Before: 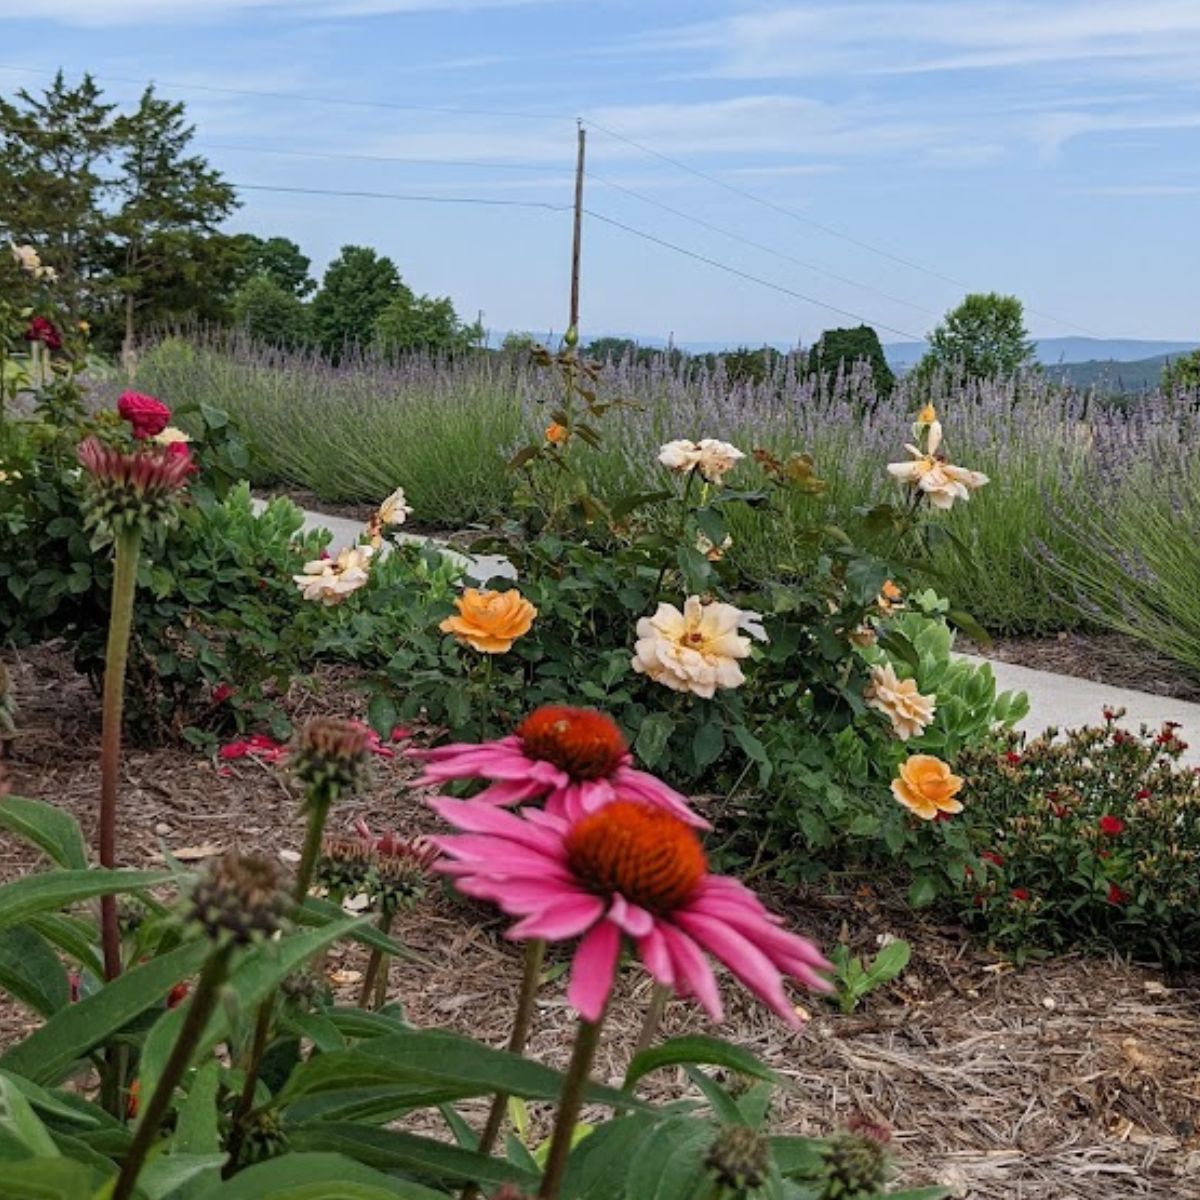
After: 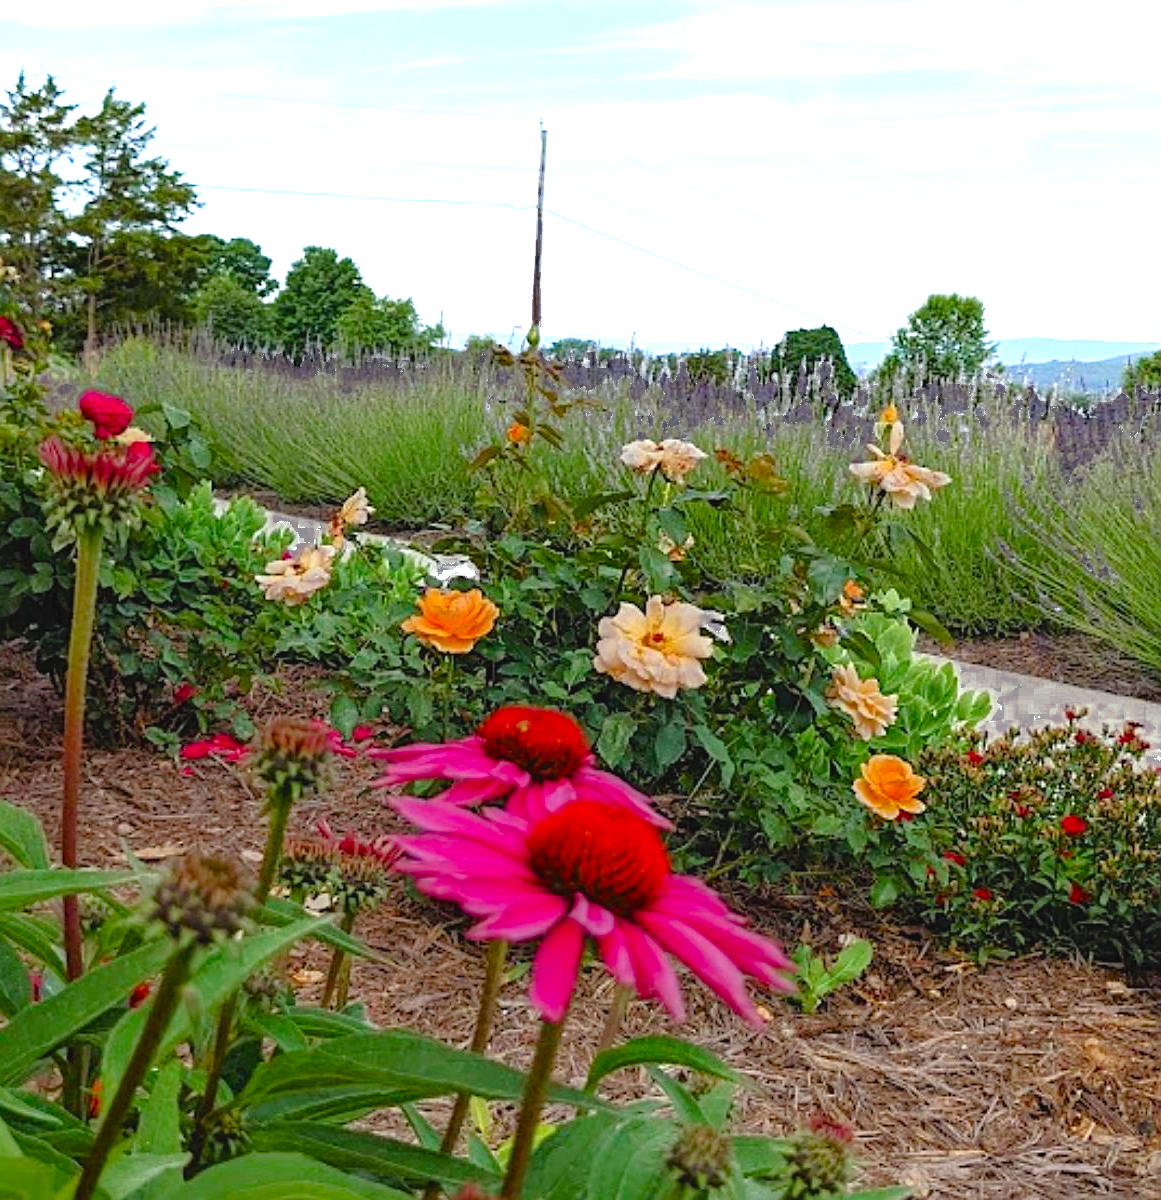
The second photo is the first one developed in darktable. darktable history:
crop and rotate: left 3.187%
sharpen: on, module defaults
contrast brightness saturation: contrast -0.095, brightness 0.051, saturation 0.08
tone equalizer: -8 EV -0.779 EV, -7 EV -0.724 EV, -6 EV -0.579 EV, -5 EV -0.374 EV, -3 EV 0.389 EV, -2 EV 0.6 EV, -1 EV 0.696 EV, +0 EV 0.764 EV, mask exposure compensation -0.493 EV
color zones: curves: ch0 [(0.27, 0.396) (0.563, 0.504) (0.75, 0.5) (0.787, 0.307)], process mode strong
color balance rgb: power › hue 316.24°, perceptual saturation grading › global saturation 14.528%, perceptual saturation grading › highlights -25.357%, perceptual saturation grading › shadows 25.686%, perceptual brilliance grading › mid-tones 10.28%, perceptual brilliance grading › shadows 15.734%, global vibrance 20%
exposure: black level correction 0, exposure 0.692 EV, compensate highlight preservation false
